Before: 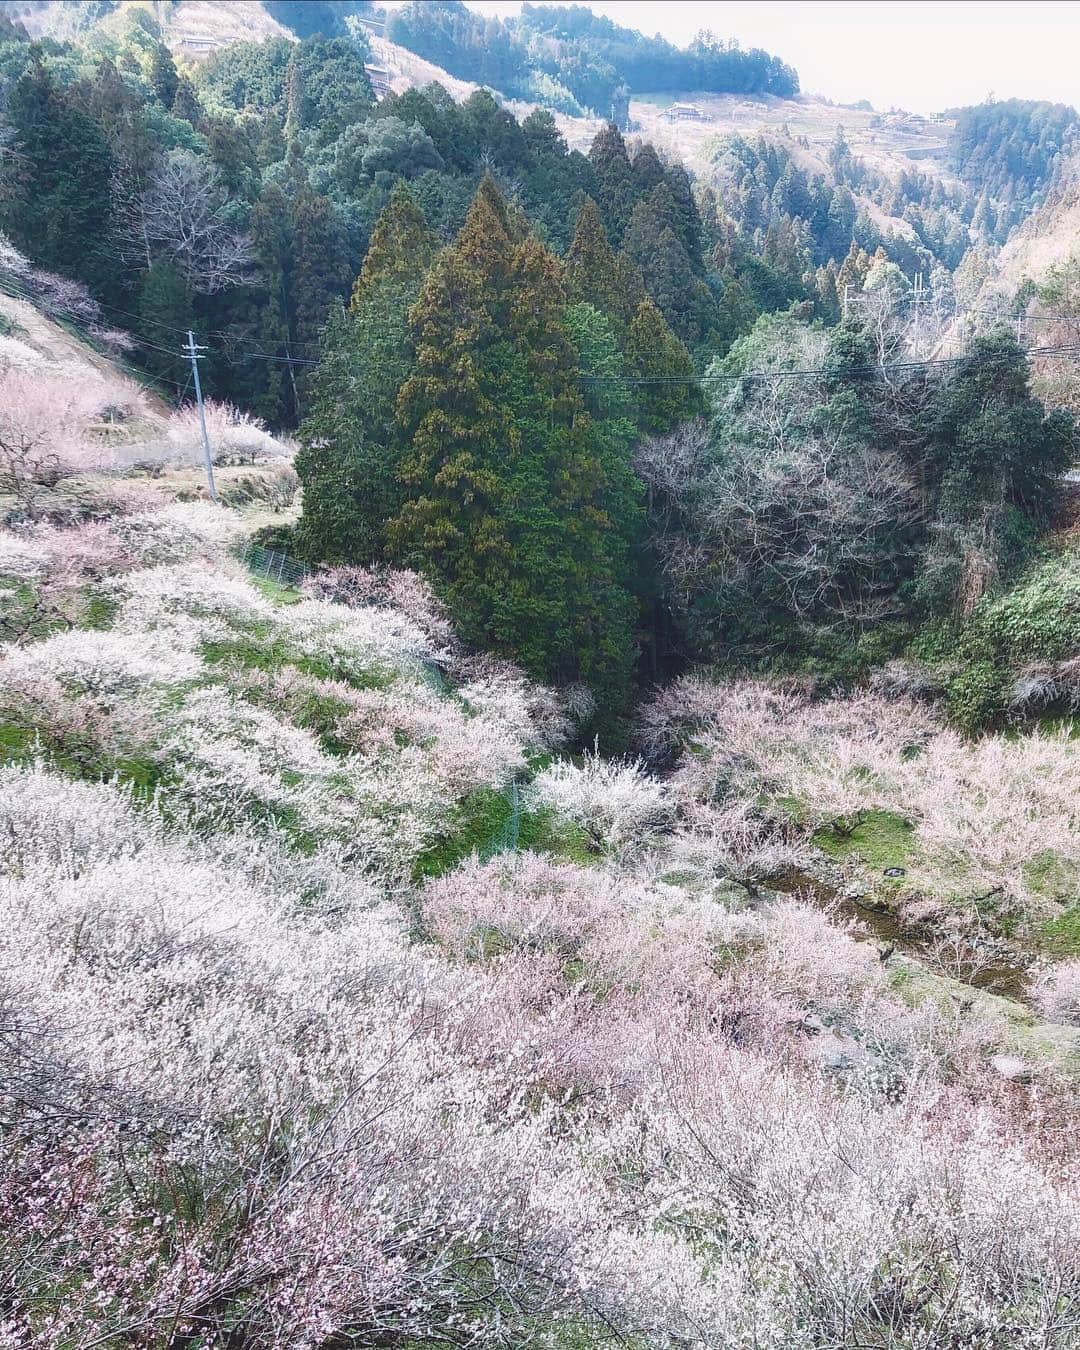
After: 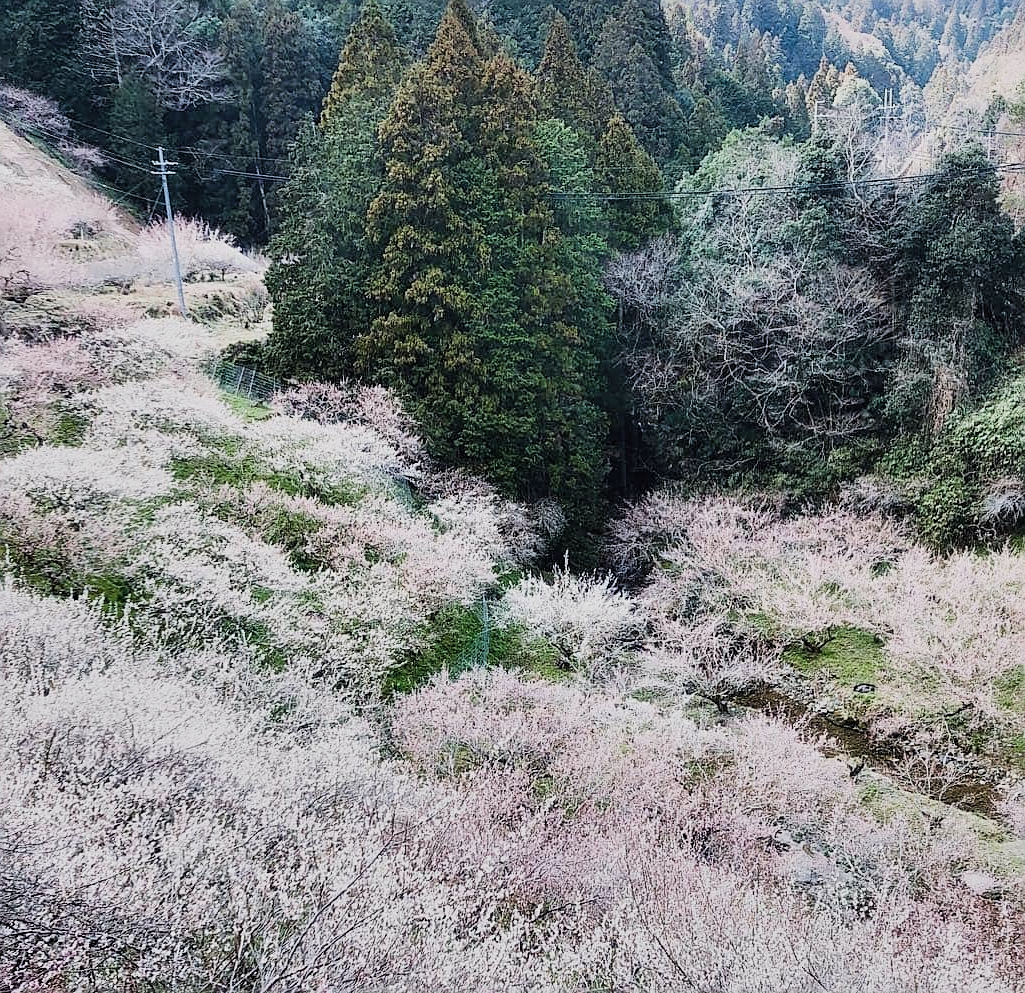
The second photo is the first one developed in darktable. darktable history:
exposure: exposure -0.013 EV, compensate highlight preservation false
crop and rotate: left 2.94%, top 13.657%, right 2.128%, bottom 12.719%
sharpen: on, module defaults
shadows and highlights: shadows 39.59, highlights -53.81, low approximation 0.01, soften with gaussian
filmic rgb: black relative exposure -7.49 EV, white relative exposure 4.99 EV, hardness 3.33, contrast 1.301
tone equalizer: on, module defaults
